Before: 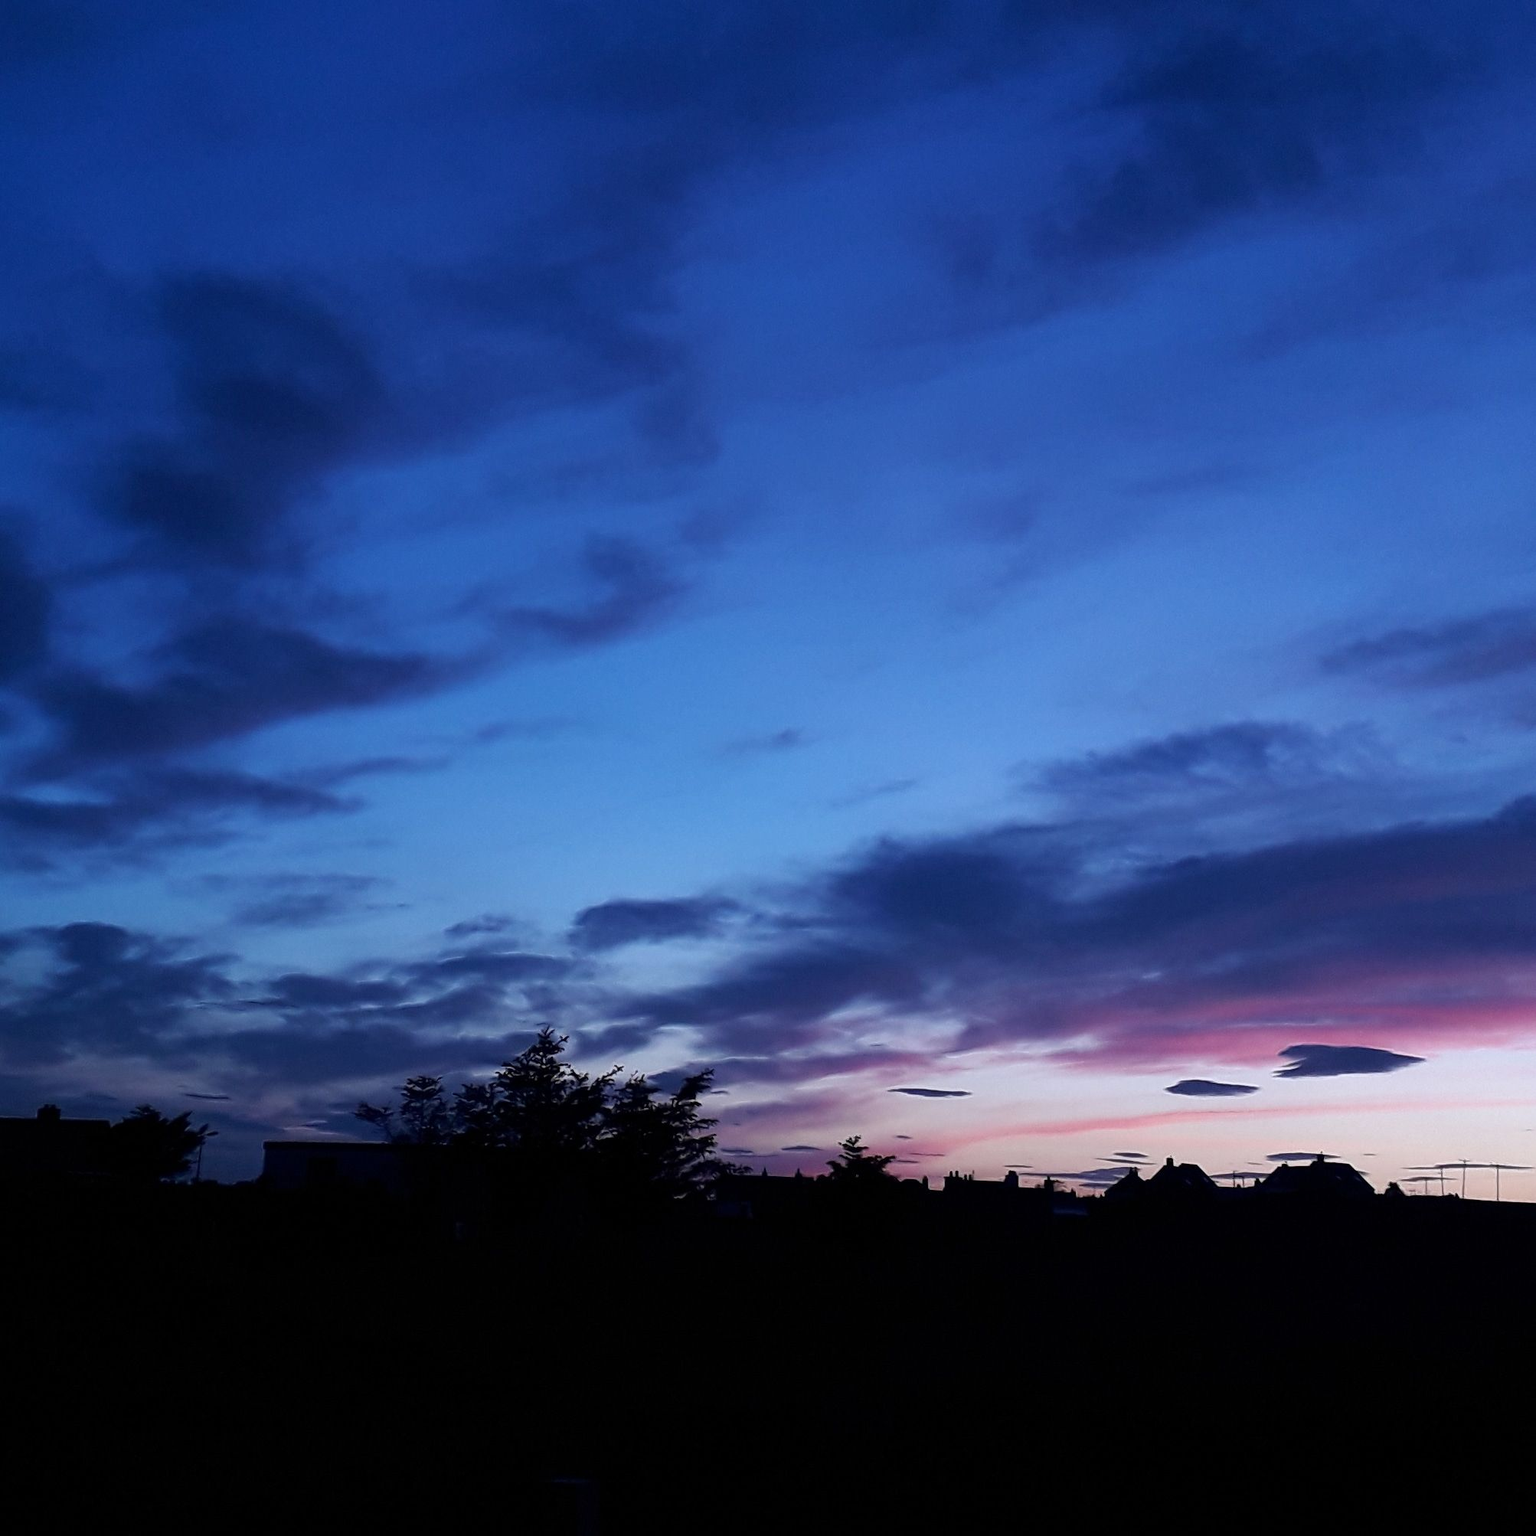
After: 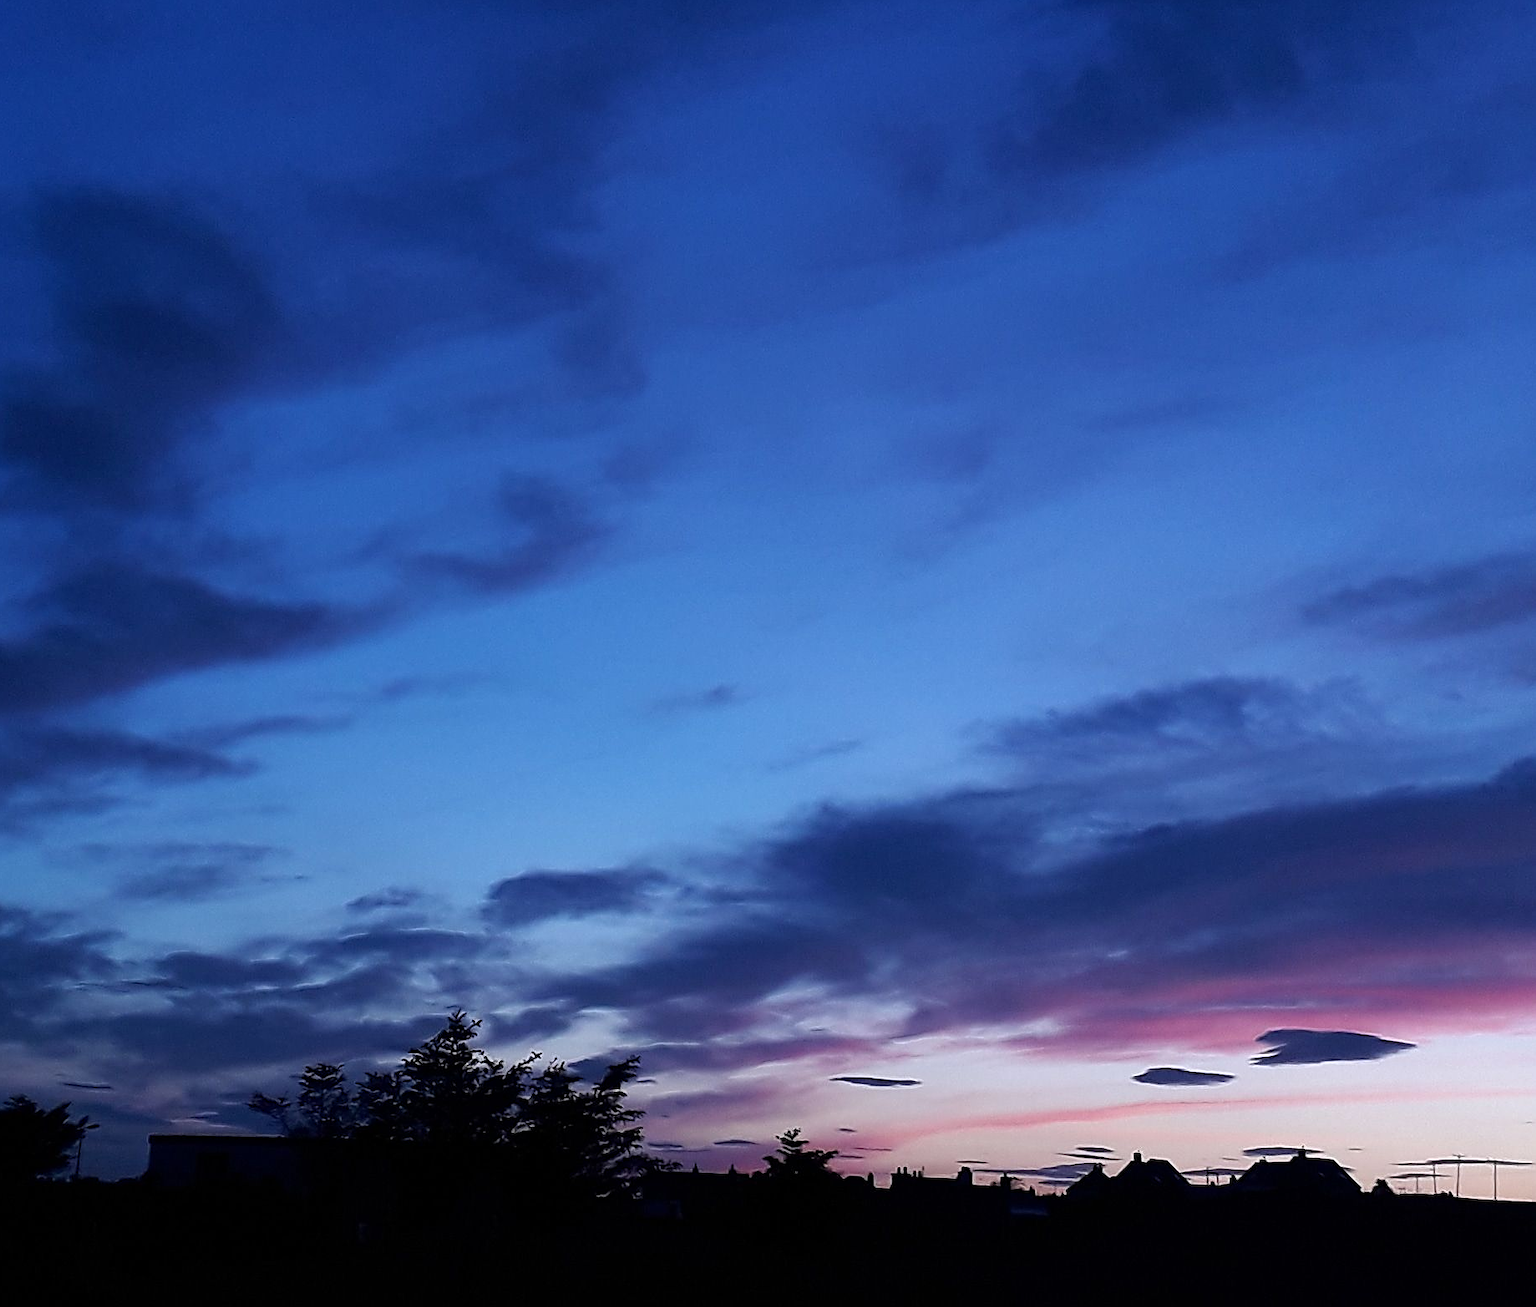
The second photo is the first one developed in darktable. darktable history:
sharpen: on, module defaults
crop: left 8.304%, top 6.619%, bottom 15.27%
